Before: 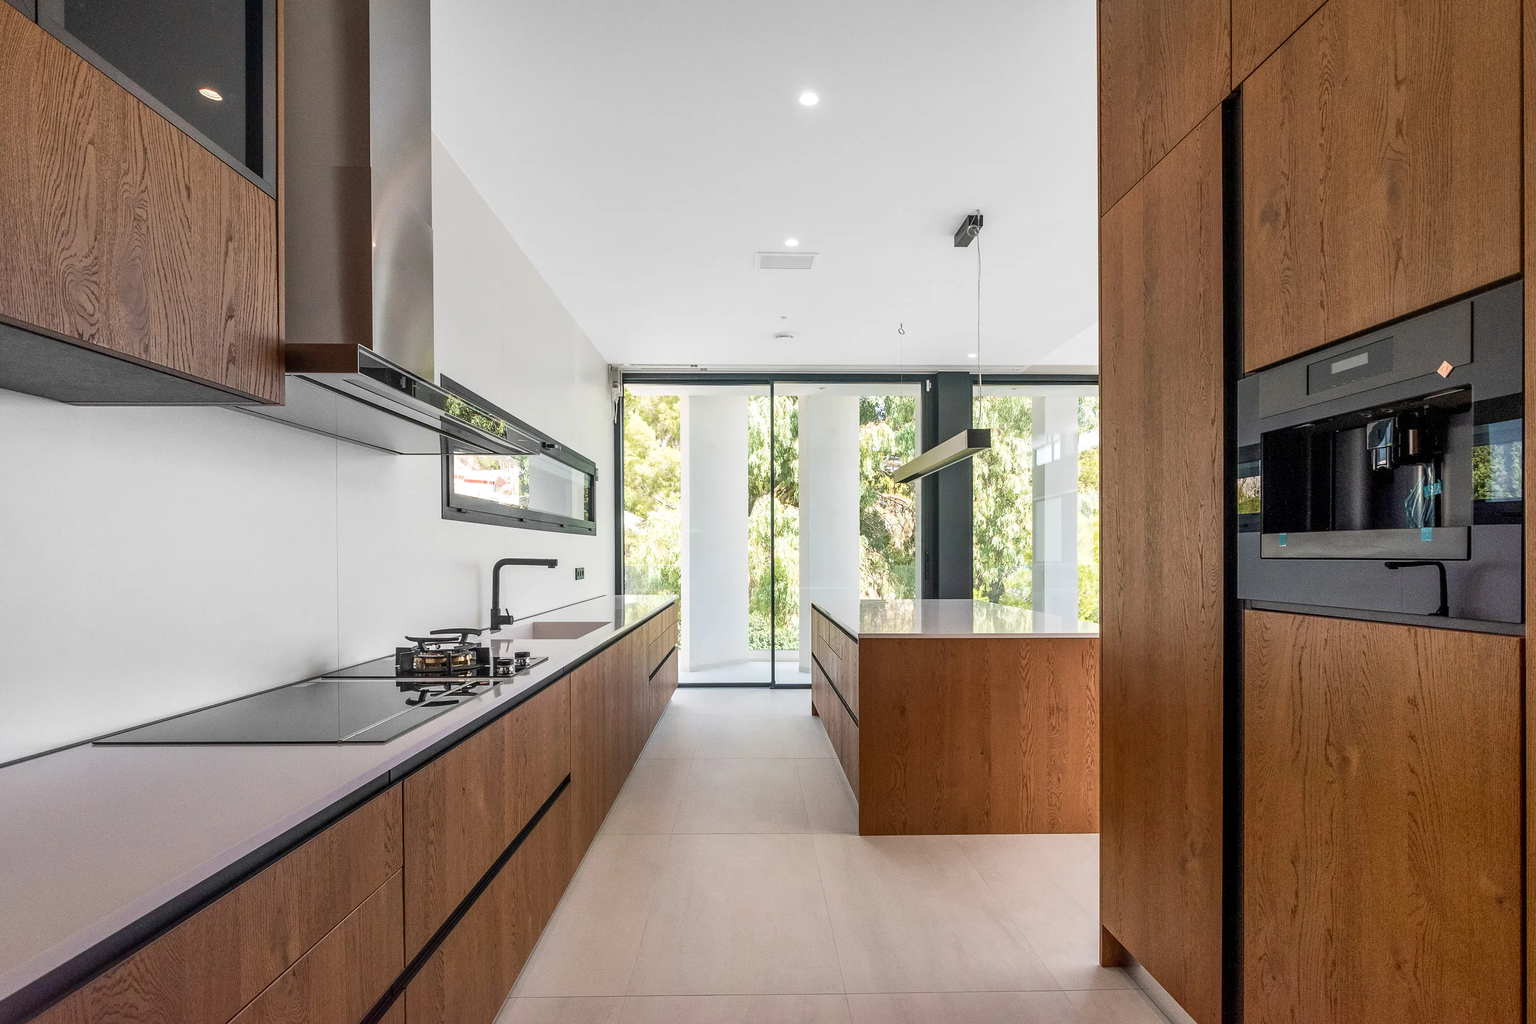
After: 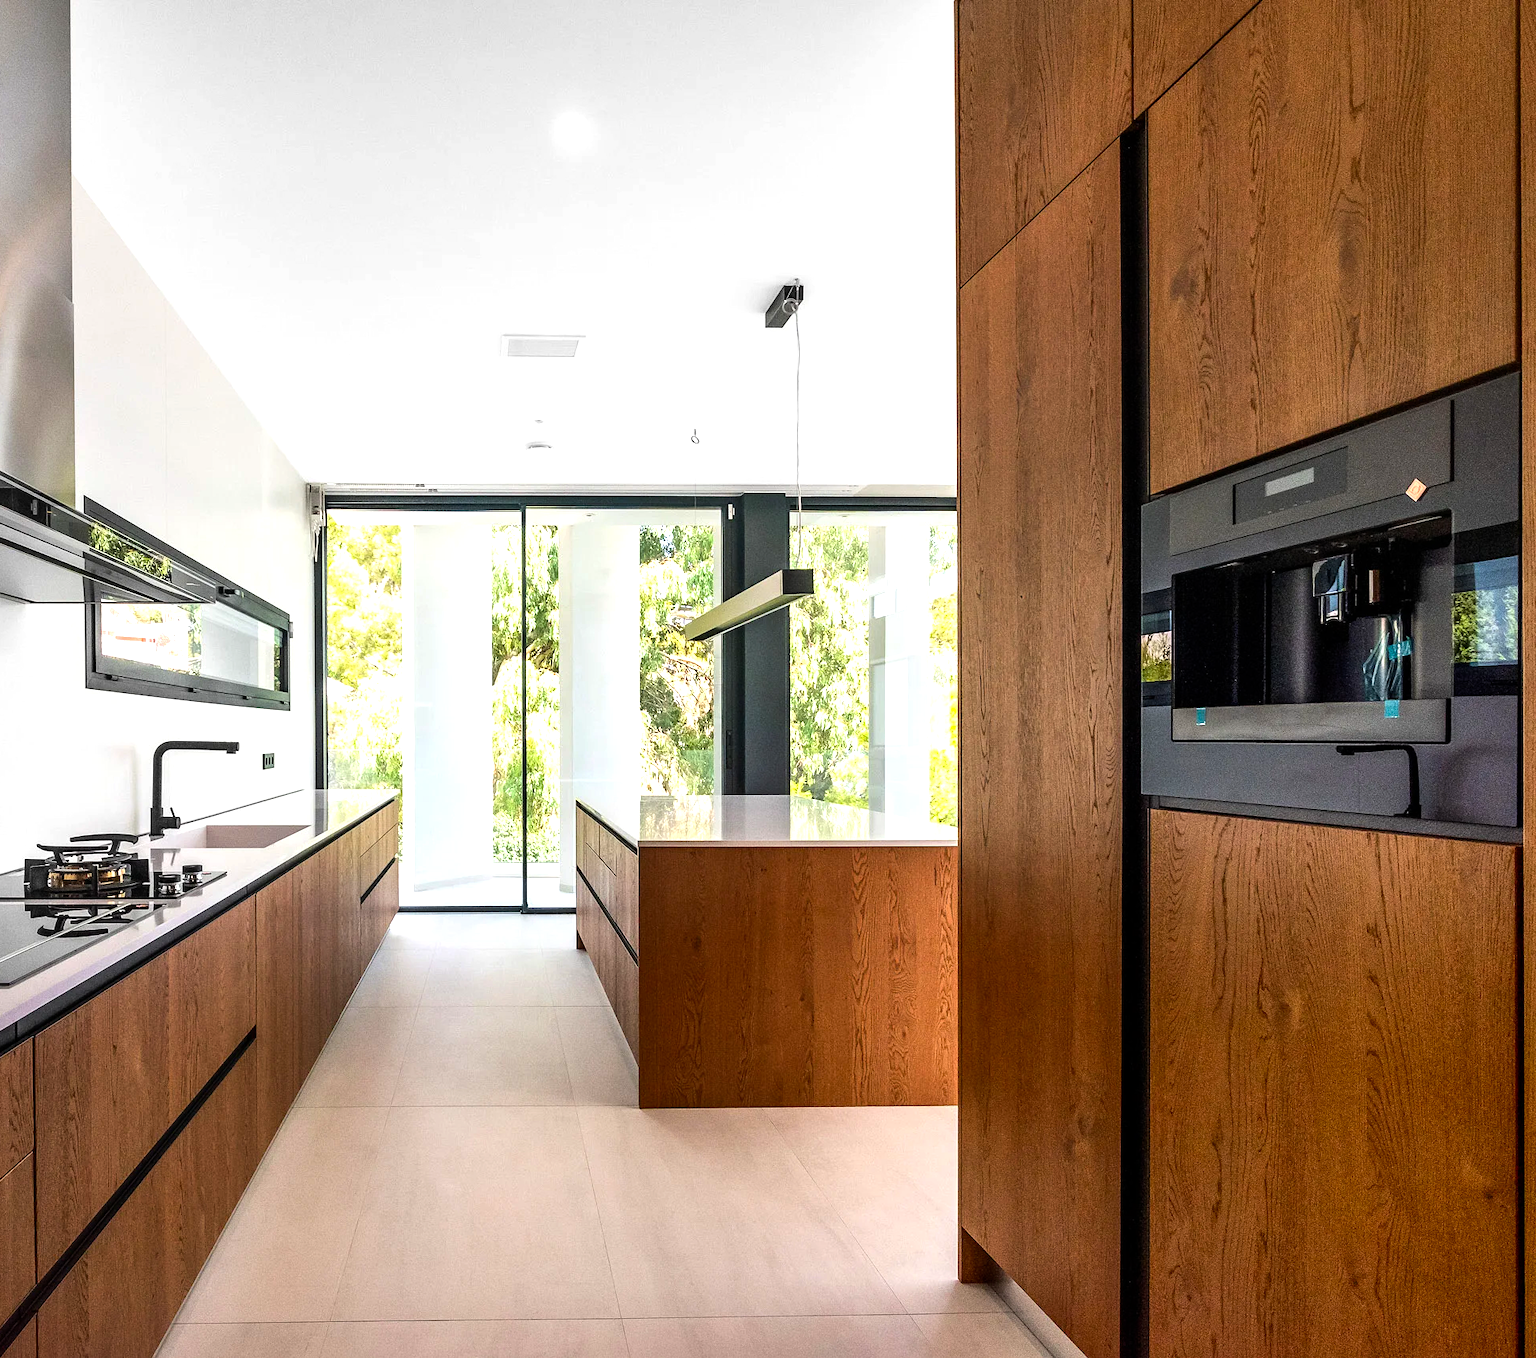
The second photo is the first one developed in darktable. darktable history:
crop and rotate: left 24.6%
color balance: contrast 8.5%, output saturation 105%
contrast brightness saturation: contrast 0.04, saturation 0.16
tone equalizer: -8 EV -0.417 EV, -7 EV -0.389 EV, -6 EV -0.333 EV, -5 EV -0.222 EV, -3 EV 0.222 EV, -2 EV 0.333 EV, -1 EV 0.389 EV, +0 EV 0.417 EV, edges refinement/feathering 500, mask exposure compensation -1.25 EV, preserve details no
